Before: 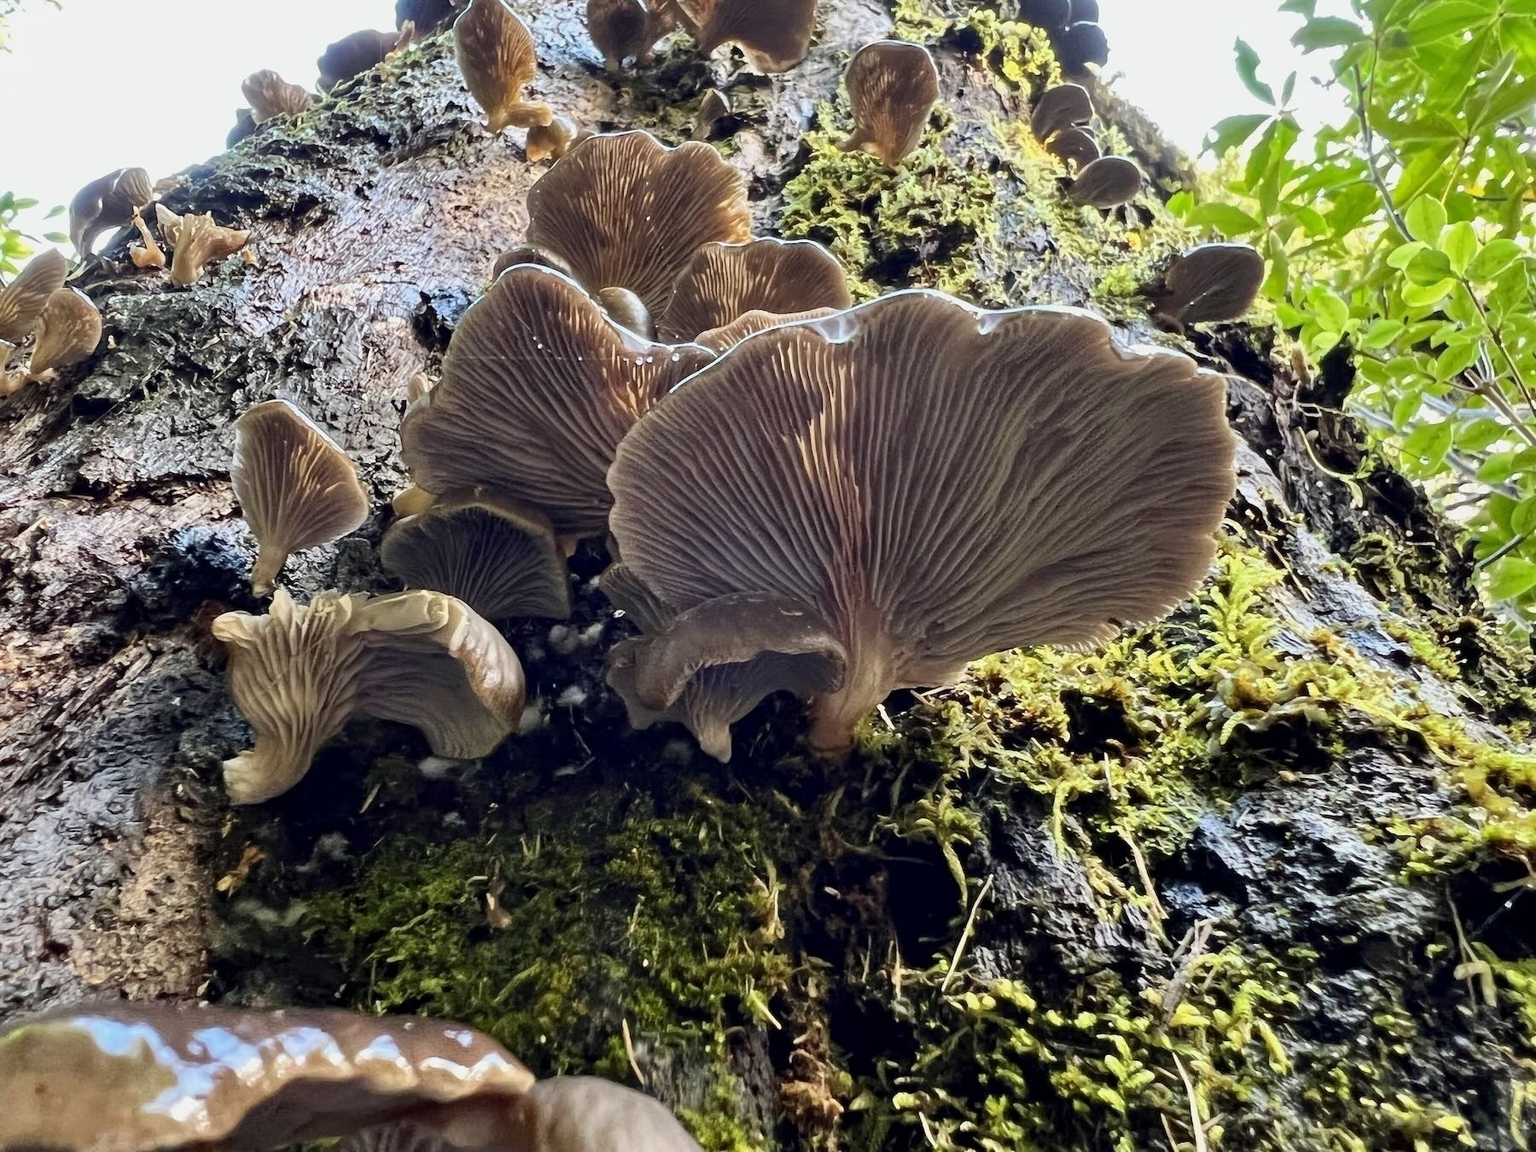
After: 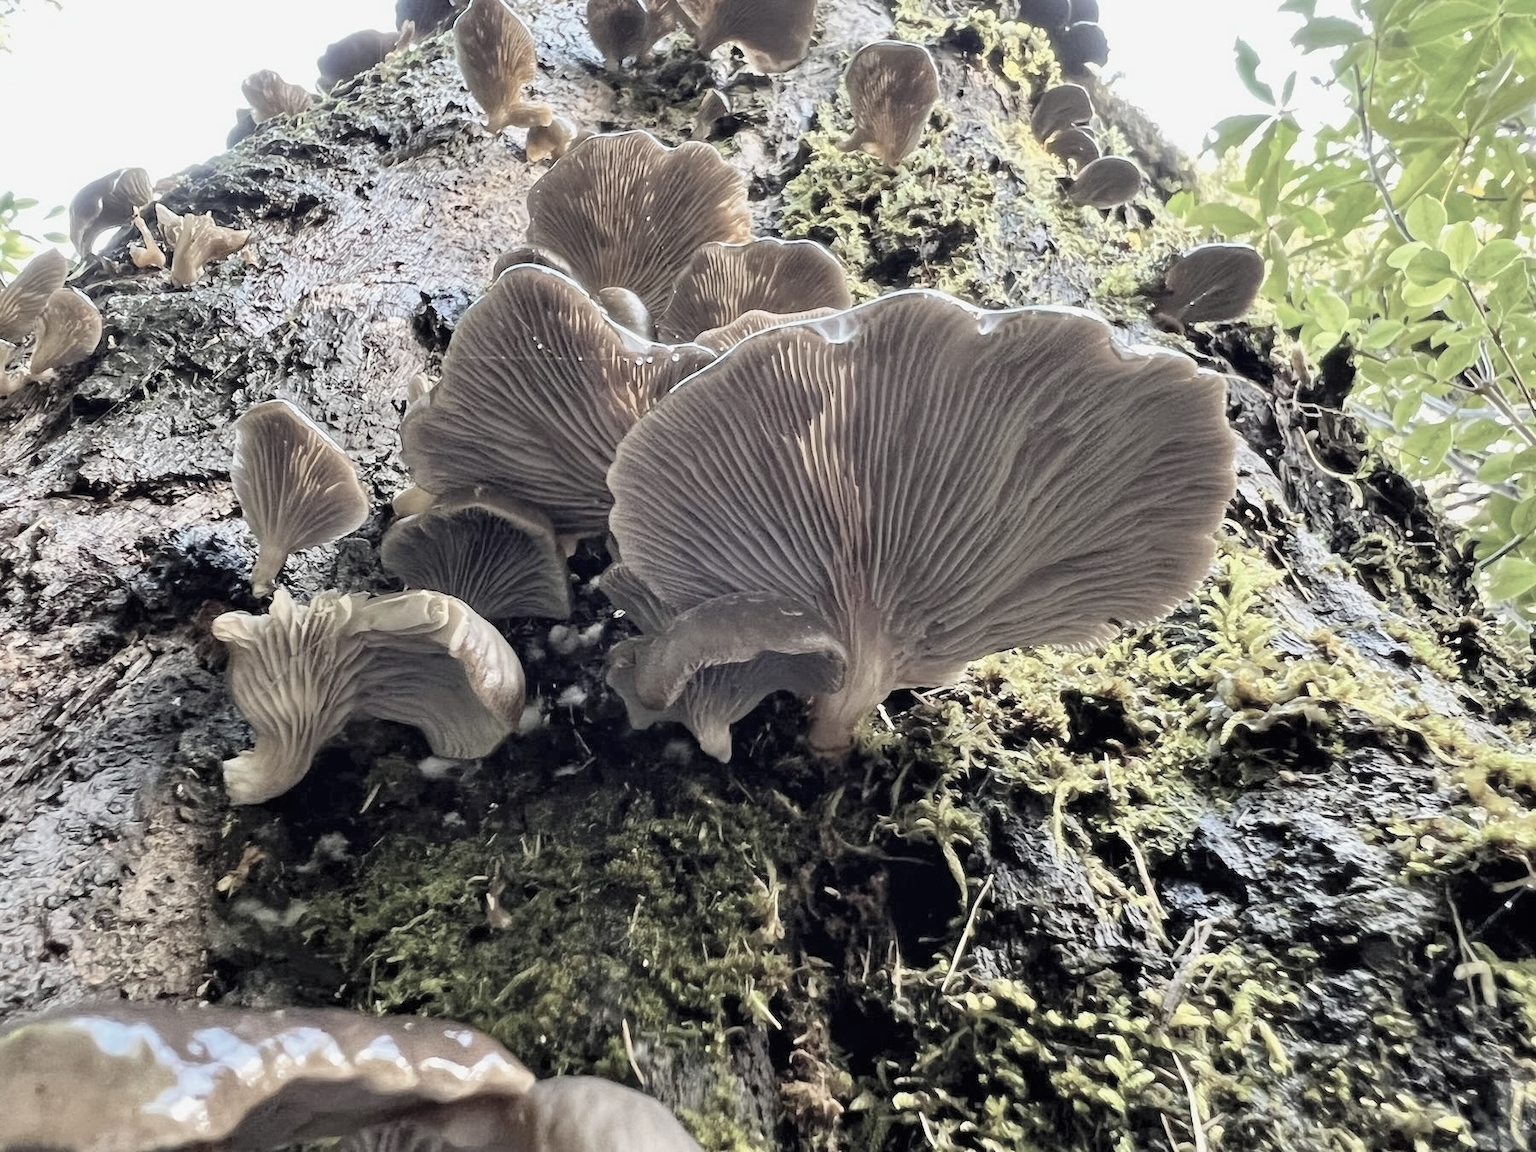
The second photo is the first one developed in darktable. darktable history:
contrast brightness saturation: brightness 0.186, saturation -0.509
